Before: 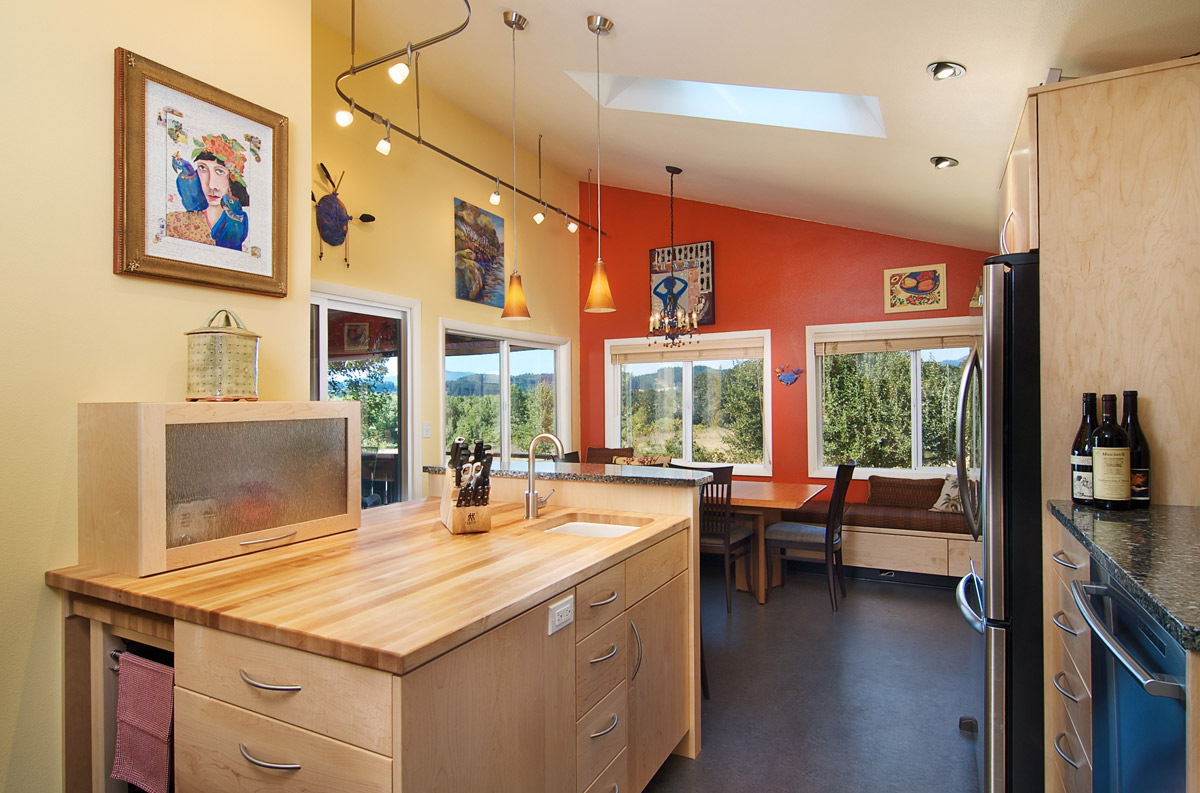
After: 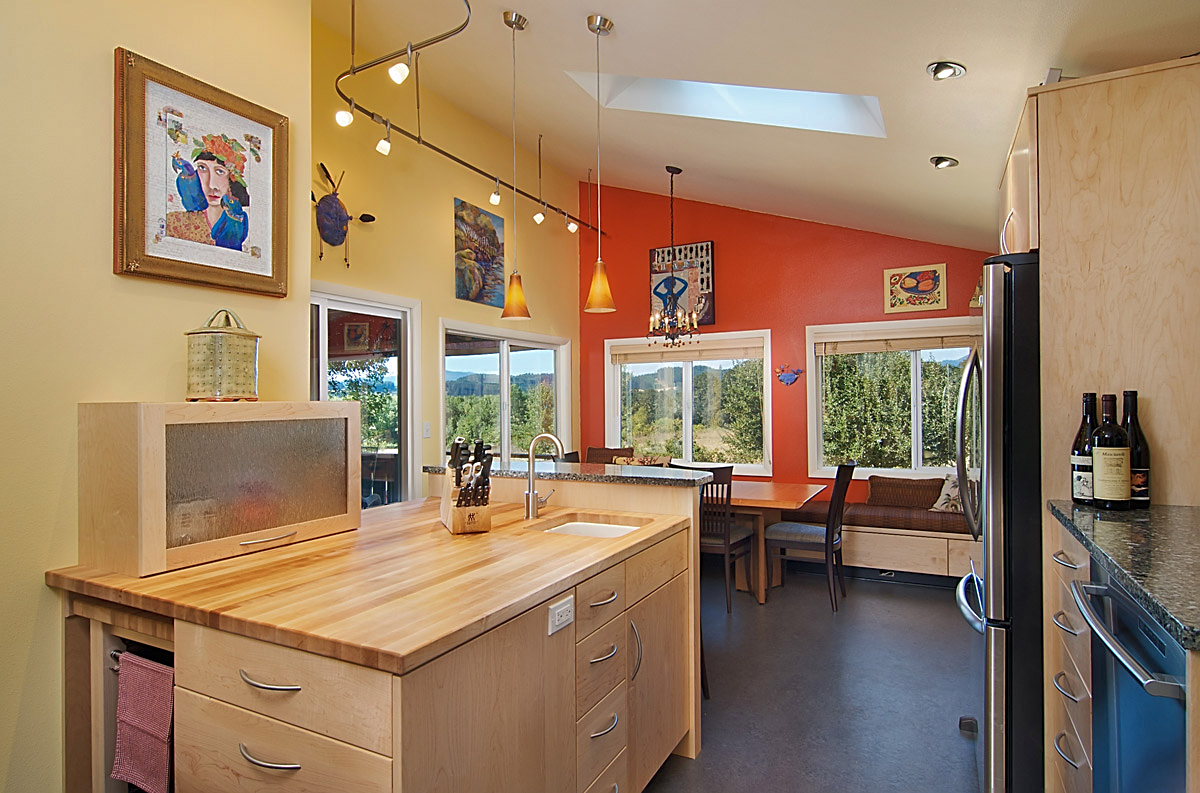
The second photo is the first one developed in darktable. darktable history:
sharpen: on, module defaults
shadows and highlights: shadows 40, highlights -60
